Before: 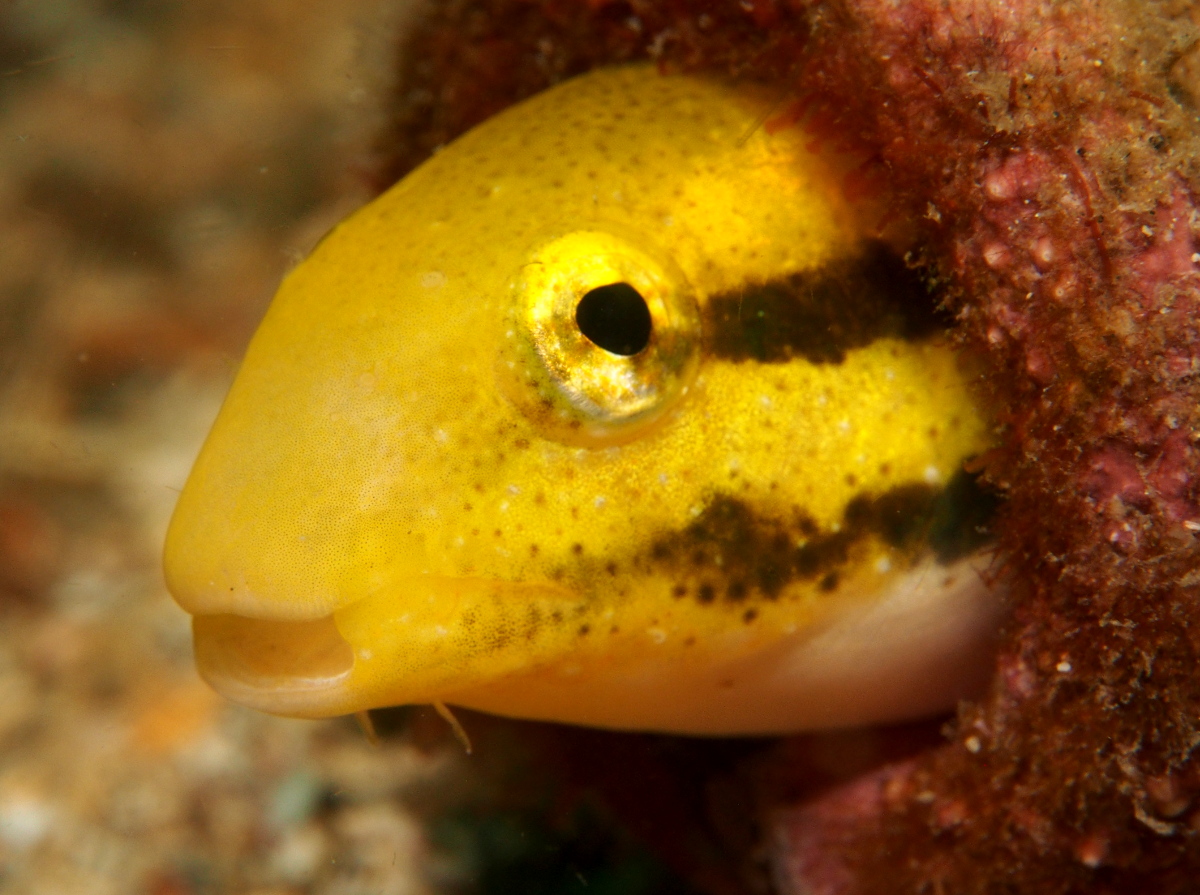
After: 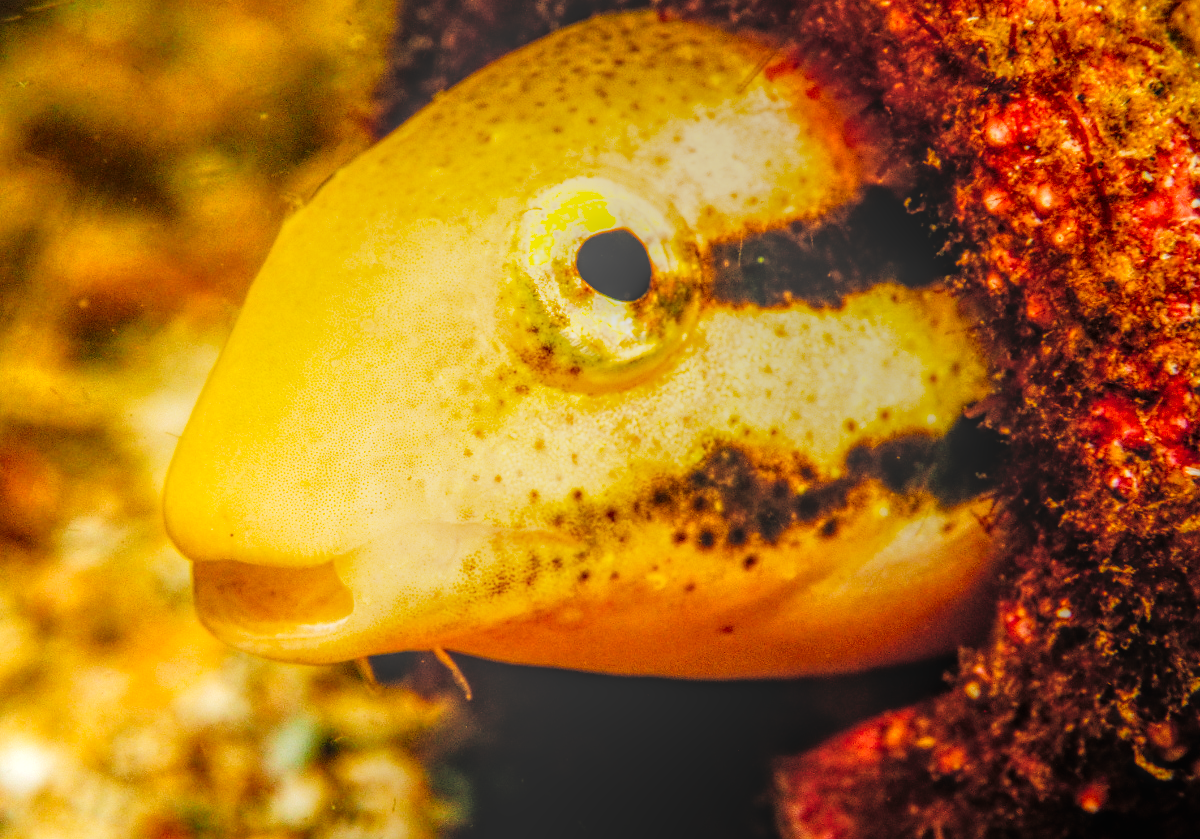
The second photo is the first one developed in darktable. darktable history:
color balance rgb: linear chroma grading › global chroma 9.073%, perceptual saturation grading › global saturation 20%, perceptual saturation grading › highlights -13.896%, perceptual saturation grading › shadows 49.899%
tone curve: curves: ch0 [(0, 0.023) (0.137, 0.069) (0.249, 0.163) (0.487, 0.491) (0.778, 0.858) (0.896, 0.94) (1, 0.988)]; ch1 [(0, 0) (0.396, 0.369) (0.483, 0.459) (0.498, 0.5) (0.515, 0.517) (0.562, 0.6) (0.611, 0.667) (0.692, 0.744) (0.798, 0.863) (1, 1)]; ch2 [(0, 0) (0.426, 0.398) (0.483, 0.481) (0.503, 0.503) (0.526, 0.527) (0.549, 0.59) (0.62, 0.666) (0.705, 0.755) (0.985, 0.966)], preserve colors none
exposure: black level correction 0, exposure 0.892 EV, compensate exposure bias true, compensate highlight preservation false
crop and rotate: top 6.188%
local contrast: highlights 3%, shadows 6%, detail 201%, midtone range 0.248
filmic rgb: black relative exposure -5.06 EV, white relative exposure 3.97 EV, hardness 2.89, contrast 1.201, highlights saturation mix -29.31%
